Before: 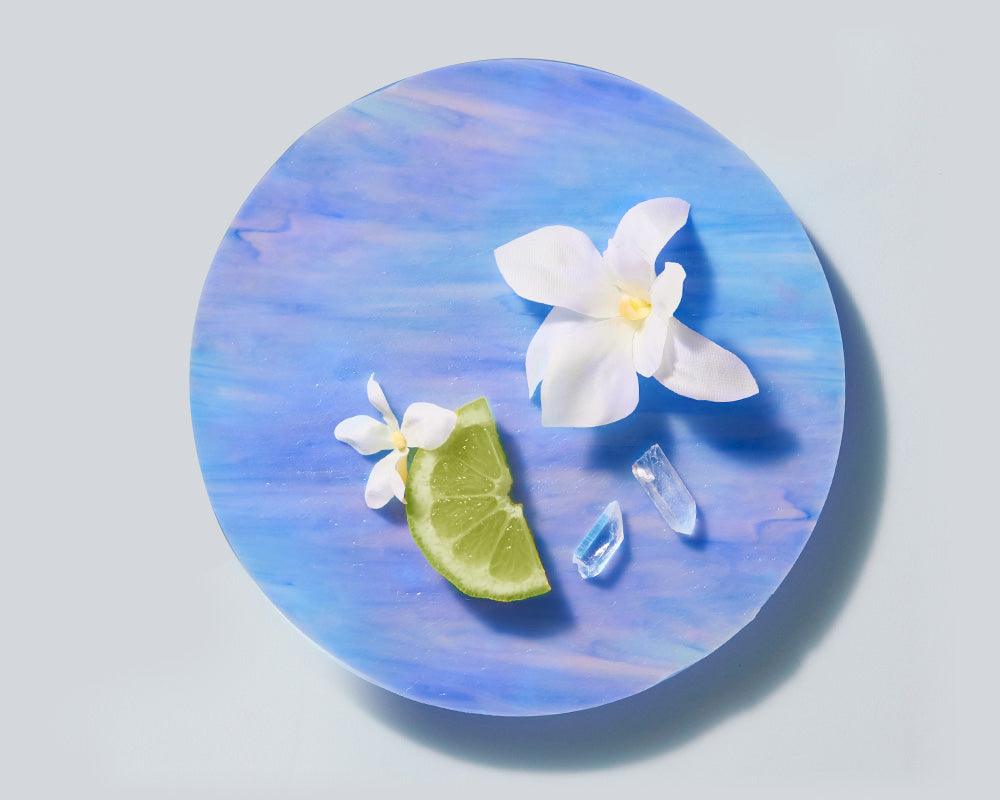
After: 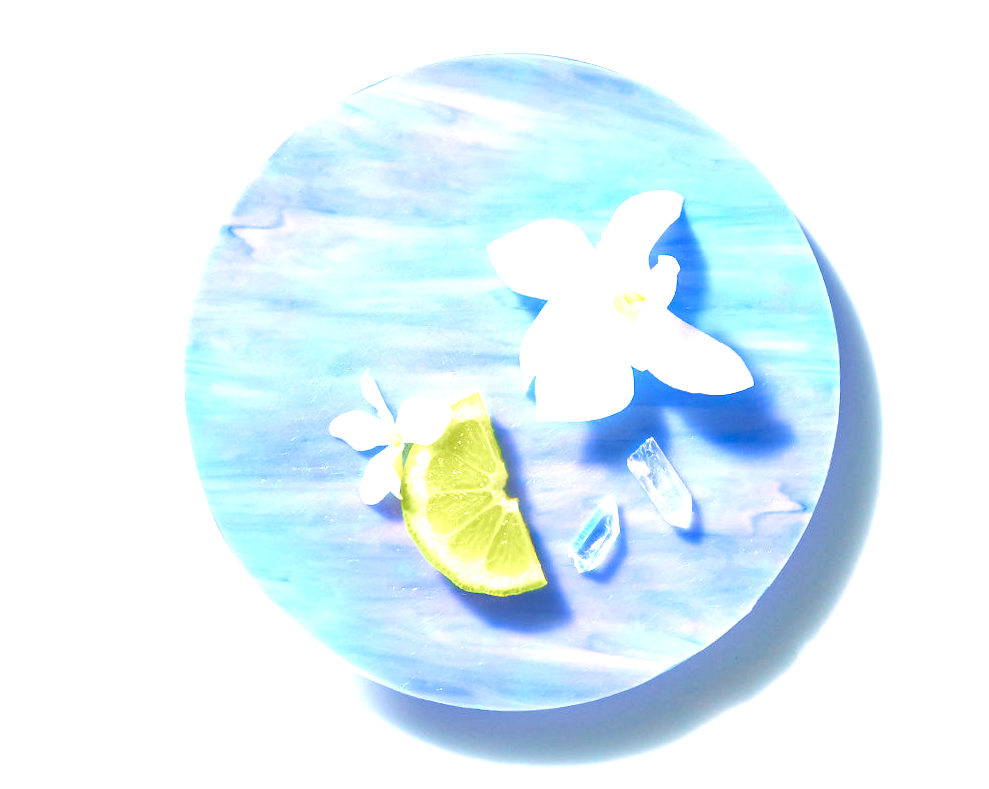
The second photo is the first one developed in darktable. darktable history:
rotate and perspective: rotation -0.45°, automatic cropping original format, crop left 0.008, crop right 0.992, crop top 0.012, crop bottom 0.988
exposure: black level correction 0, exposure 1.2 EV, compensate exposure bias true, compensate highlight preservation false
